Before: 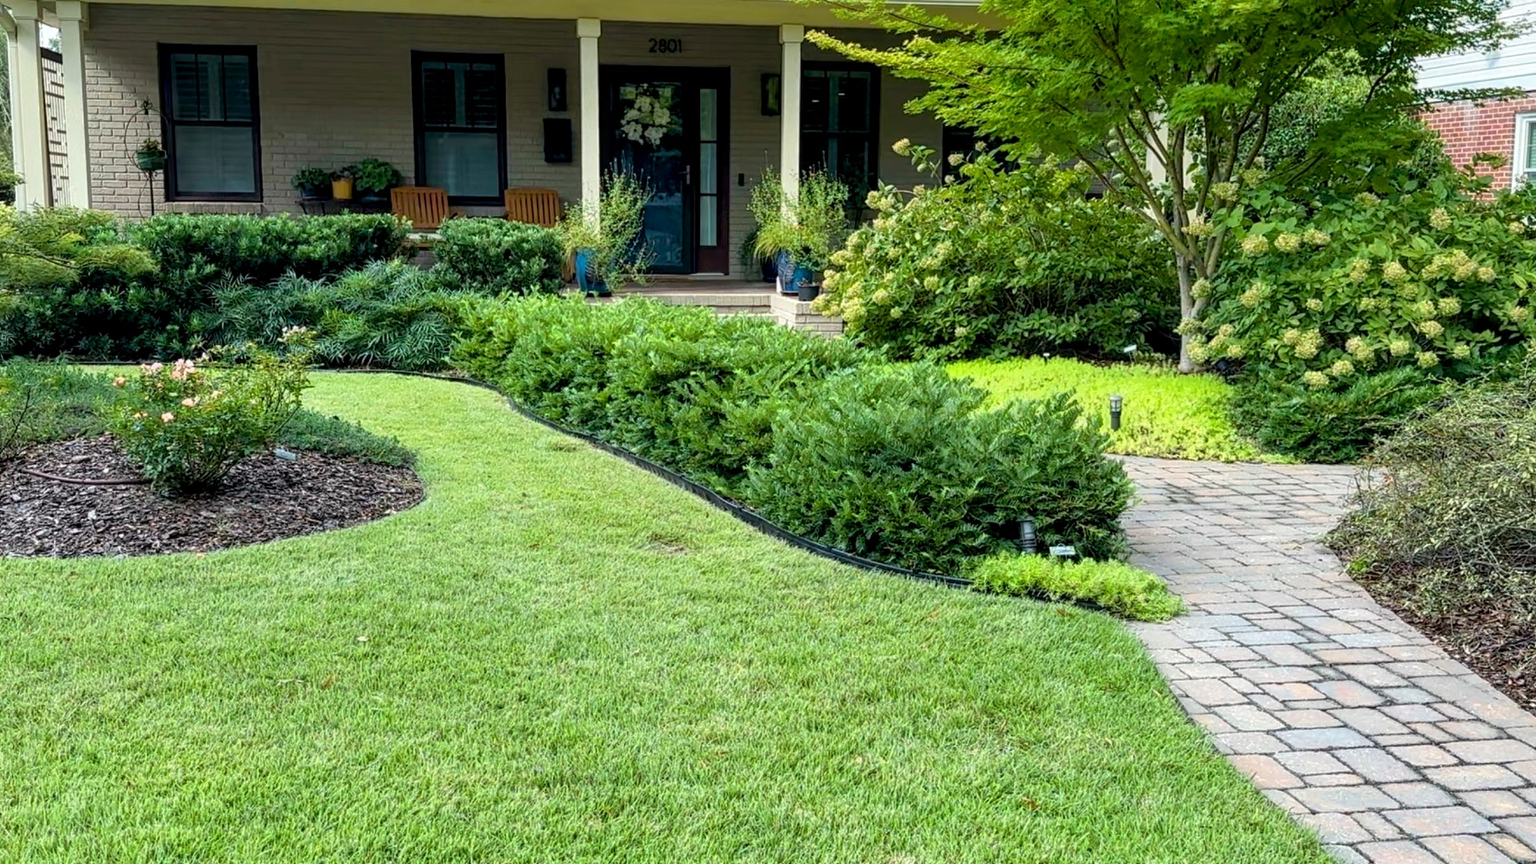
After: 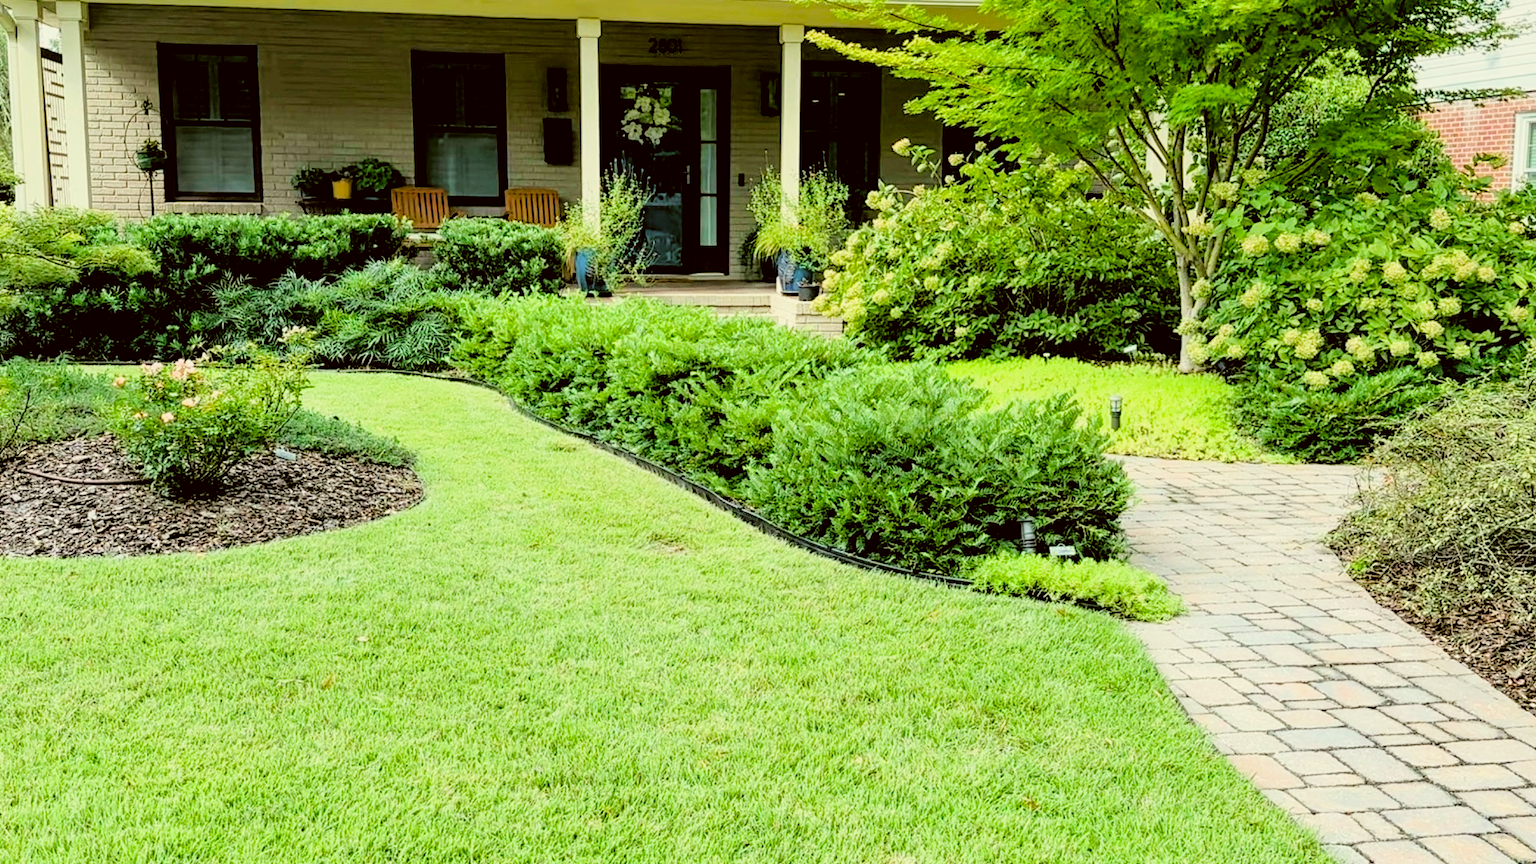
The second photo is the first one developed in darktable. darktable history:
color calibration: gray › normalize channels true, illuminant same as pipeline (D50), x 0.345, y 0.358, temperature 4993.5 K, gamut compression 0.007
color correction: highlights a* -1.79, highlights b* 10.04, shadows a* 0.733, shadows b* 19.49
filmic rgb: black relative exposure -4.41 EV, white relative exposure 5.04 EV, threshold 2.94 EV, hardness 2.17, latitude 40.27%, contrast 1.154, highlights saturation mix 10.4%, shadows ↔ highlights balance 0.801%, enable highlight reconstruction true
exposure: exposure 1 EV, compensate highlight preservation false
